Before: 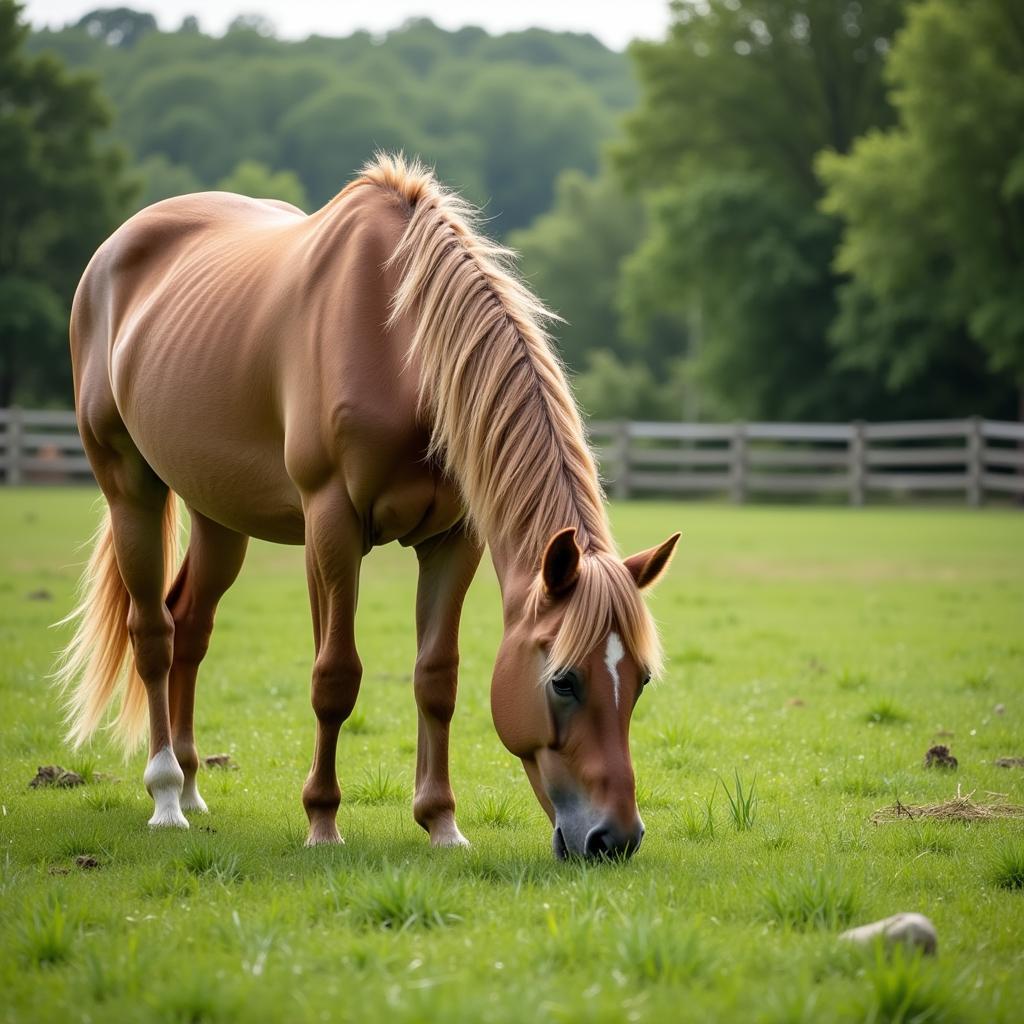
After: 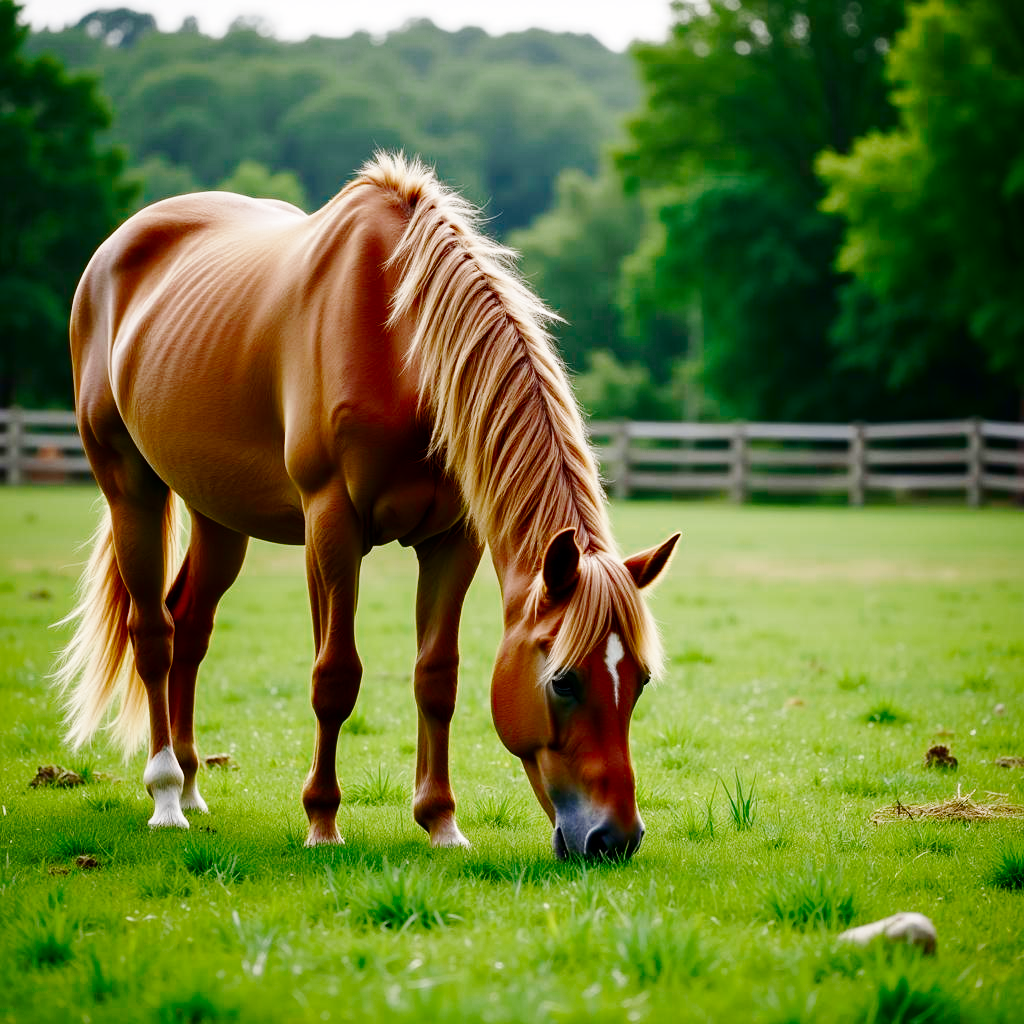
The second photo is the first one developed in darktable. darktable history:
contrast brightness saturation: contrast 0.066, brightness -0.152, saturation 0.109
base curve: curves: ch0 [(0, 0) (0.032, 0.025) (0.121, 0.166) (0.206, 0.329) (0.605, 0.79) (1, 1)], preserve colors none
color zones: curves: ch0 [(0, 0.5) (0.125, 0.4) (0.25, 0.5) (0.375, 0.4) (0.5, 0.4) (0.625, 0.35) (0.75, 0.35) (0.875, 0.5)]; ch1 [(0, 0.35) (0.125, 0.45) (0.25, 0.35) (0.375, 0.35) (0.5, 0.35) (0.625, 0.35) (0.75, 0.45) (0.875, 0.35)]; ch2 [(0, 0.6) (0.125, 0.5) (0.25, 0.5) (0.375, 0.6) (0.5, 0.6) (0.625, 0.5) (0.75, 0.5) (0.875, 0.5)]
color balance rgb: highlights gain › chroma 0.298%, highlights gain › hue 332.08°, linear chroma grading › shadows 31.551%, linear chroma grading › global chroma -1.576%, linear chroma grading › mid-tones 3.914%, perceptual saturation grading › global saturation 20%, perceptual saturation grading › highlights -25.279%, perceptual saturation grading › shadows 49.231%, perceptual brilliance grading › global brilliance 2.51%, perceptual brilliance grading › highlights -2.662%, perceptual brilliance grading › shadows 3.812%
